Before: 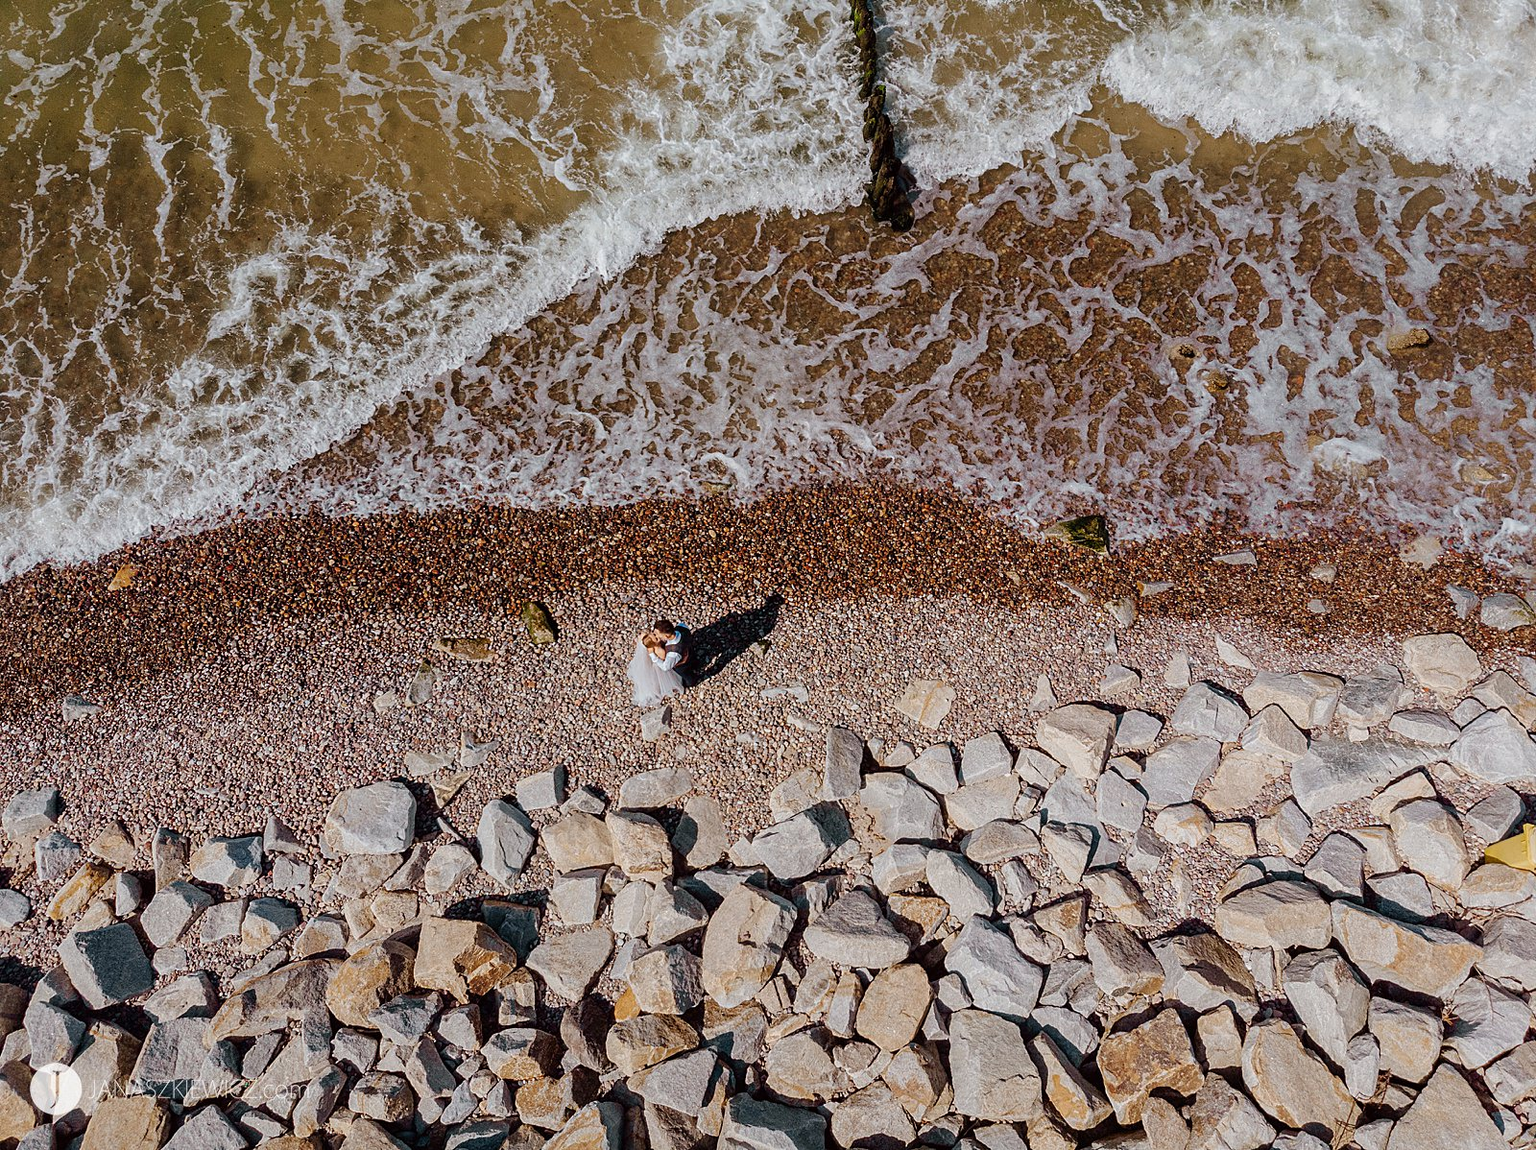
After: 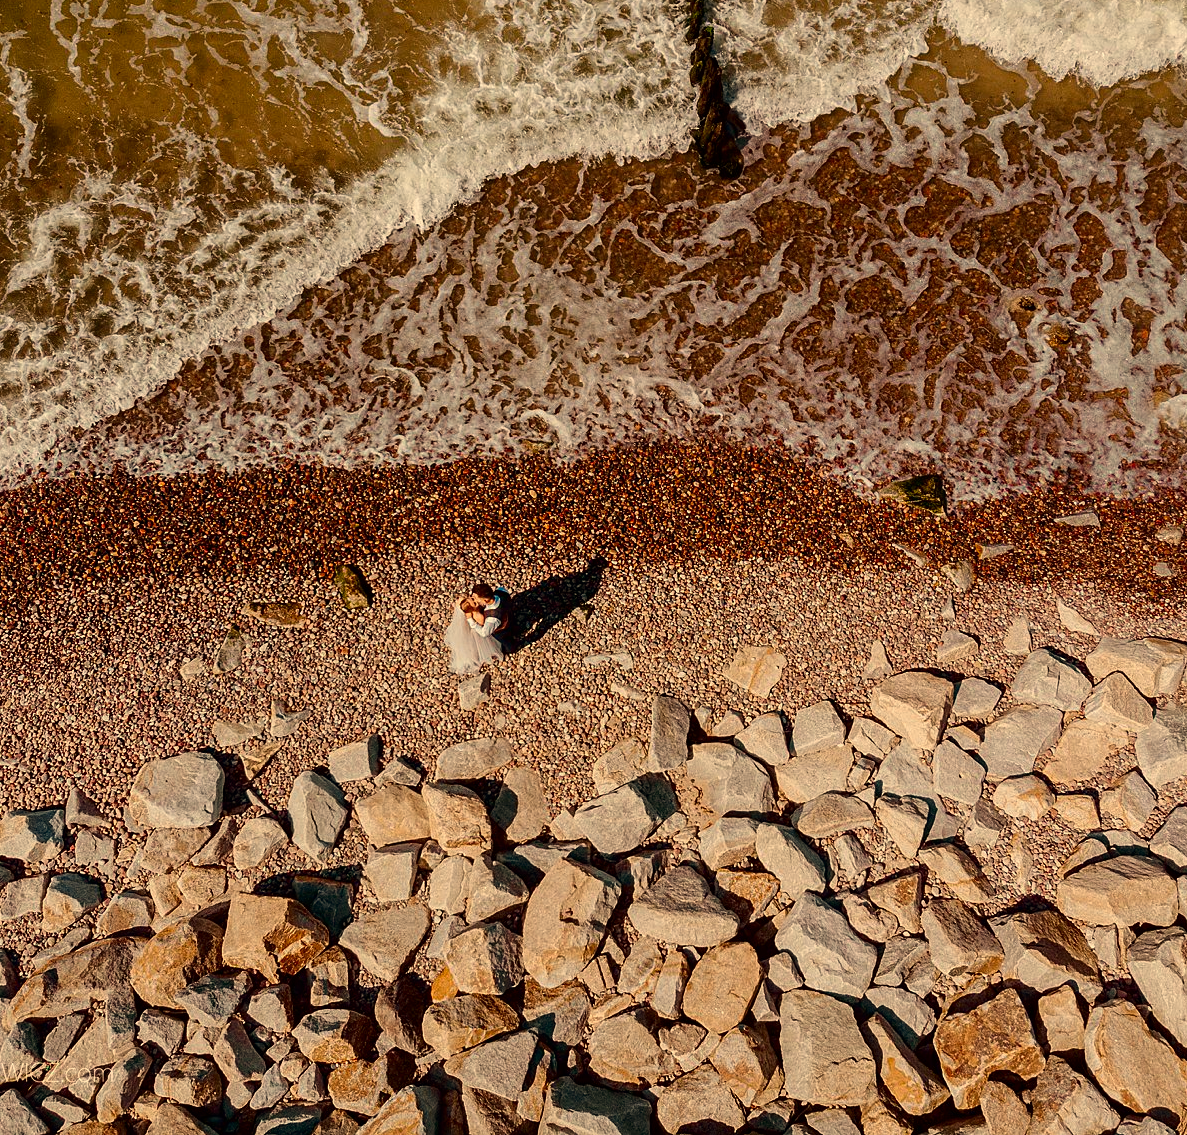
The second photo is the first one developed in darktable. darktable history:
white balance: red 1.123, blue 0.83
contrast brightness saturation: contrast 0.12, brightness -0.12, saturation 0.2
crop and rotate: left 13.15%, top 5.251%, right 12.609%
